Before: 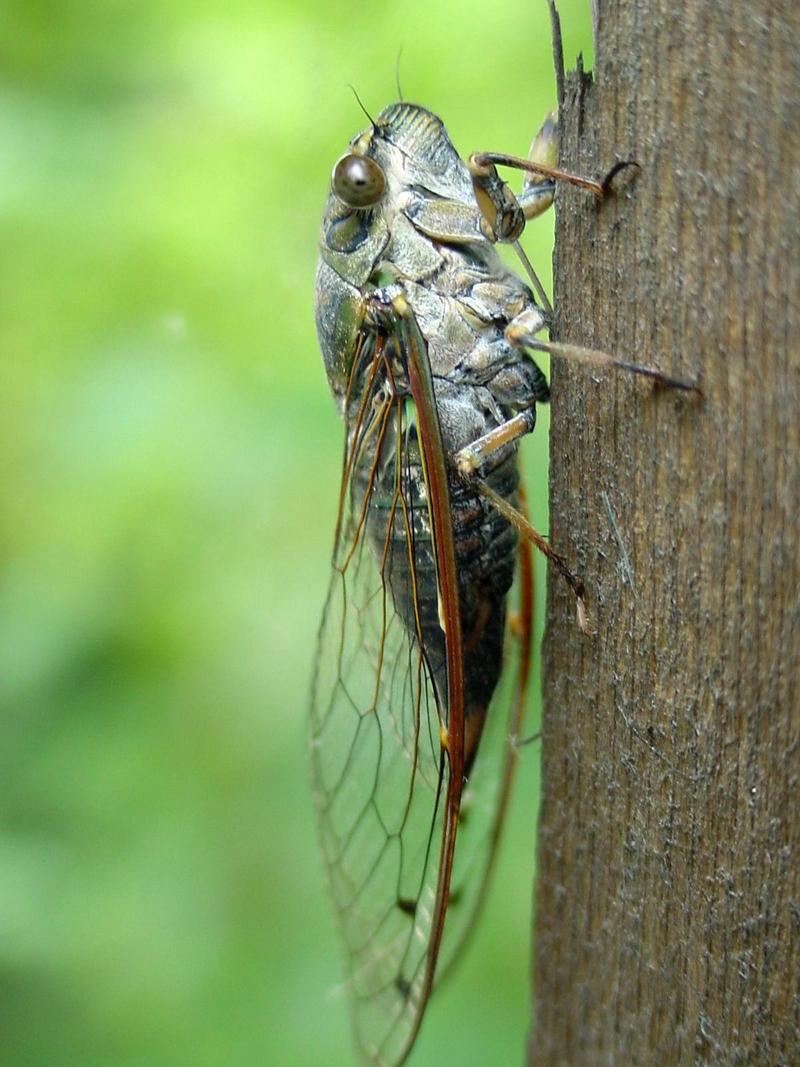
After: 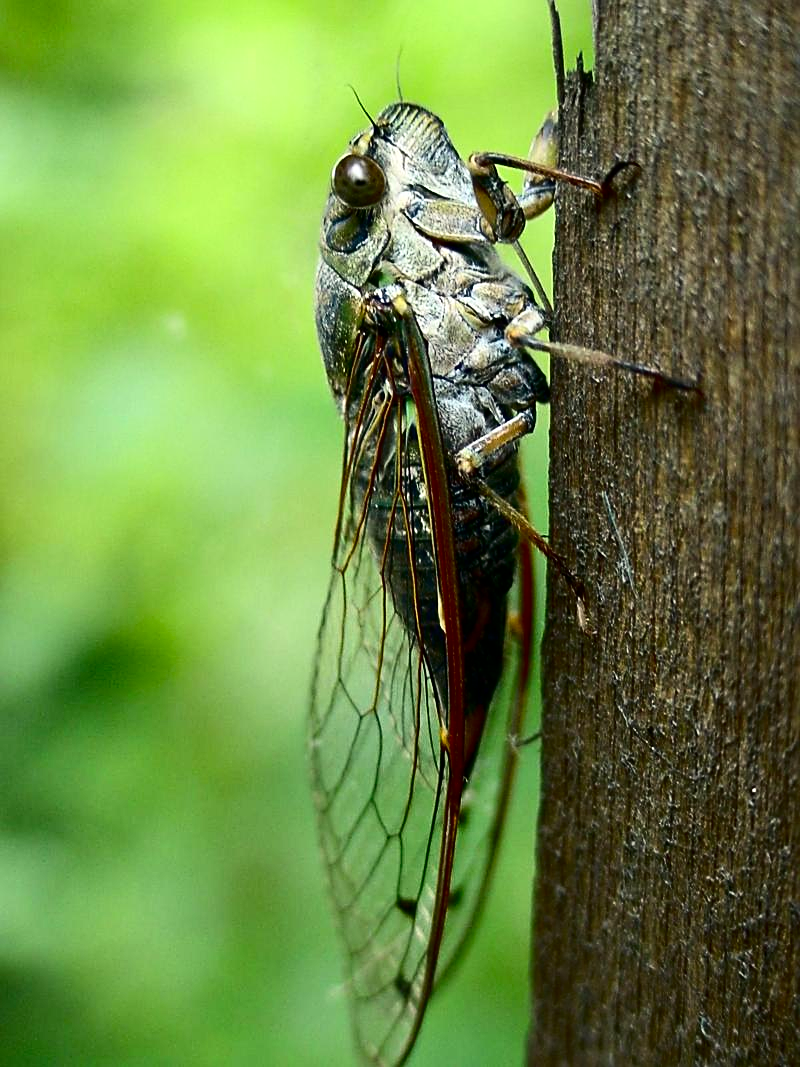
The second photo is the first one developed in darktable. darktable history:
color correction: highlights b* 2.99
contrast brightness saturation: contrast 0.244, brightness -0.231, saturation 0.149
sharpen: on, module defaults
